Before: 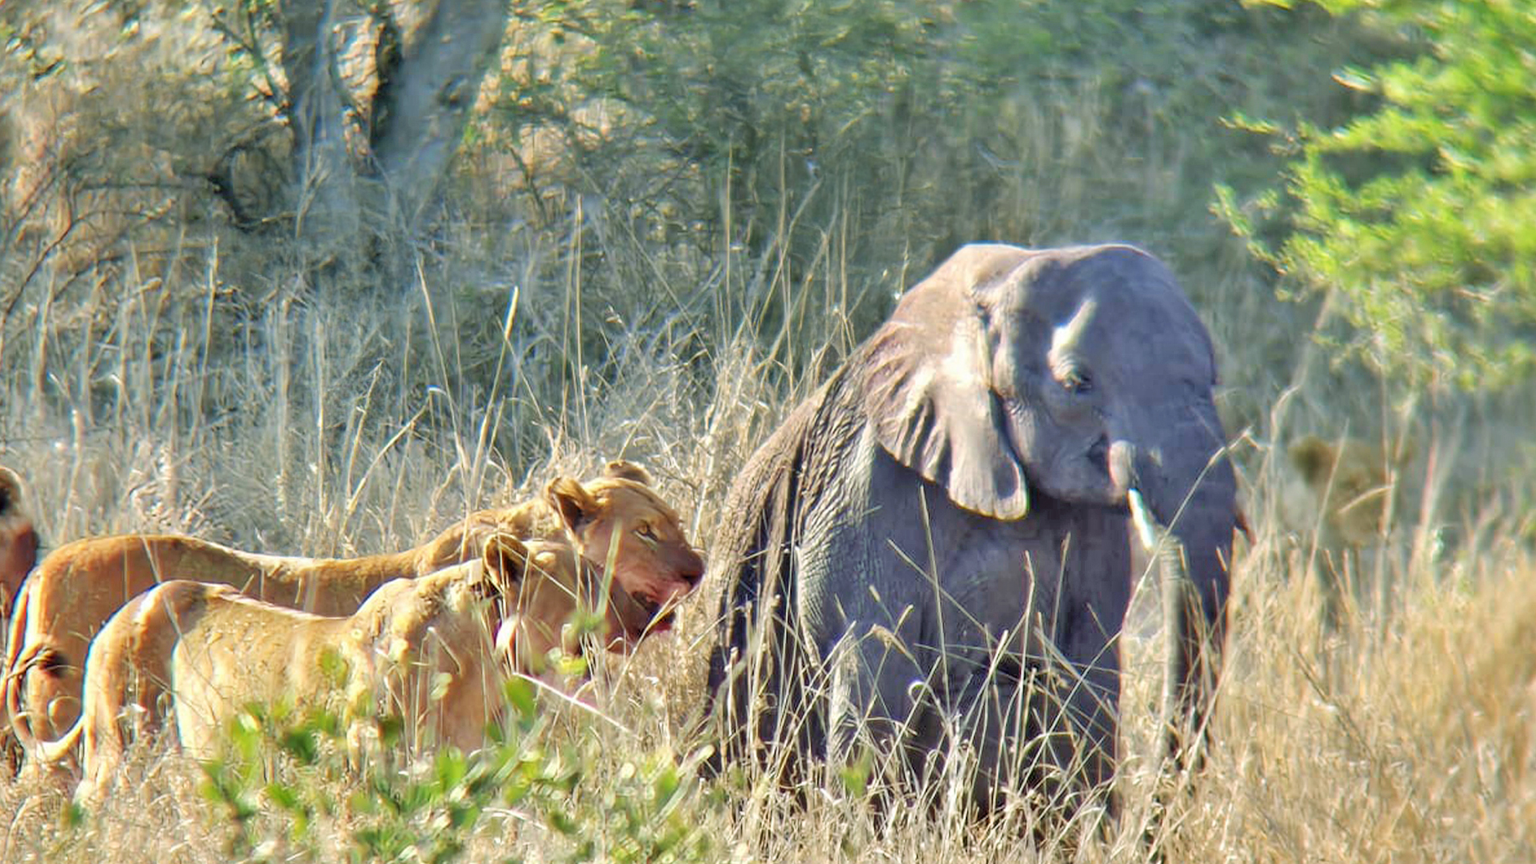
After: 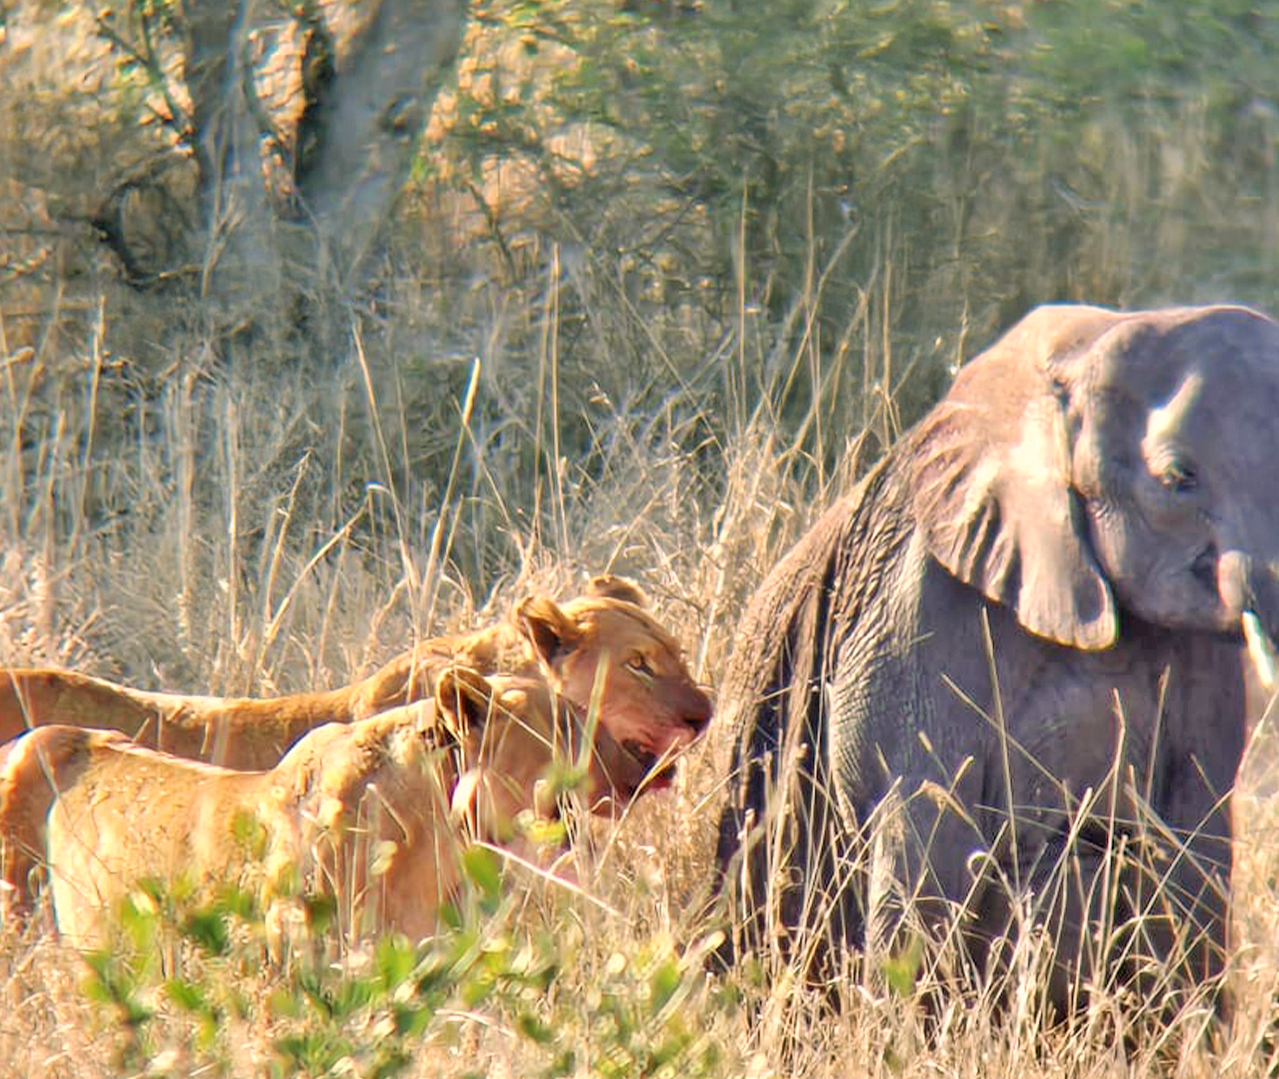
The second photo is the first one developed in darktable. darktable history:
crop and rotate: left 8.786%, right 24.548%
white balance: red 1.127, blue 0.943
